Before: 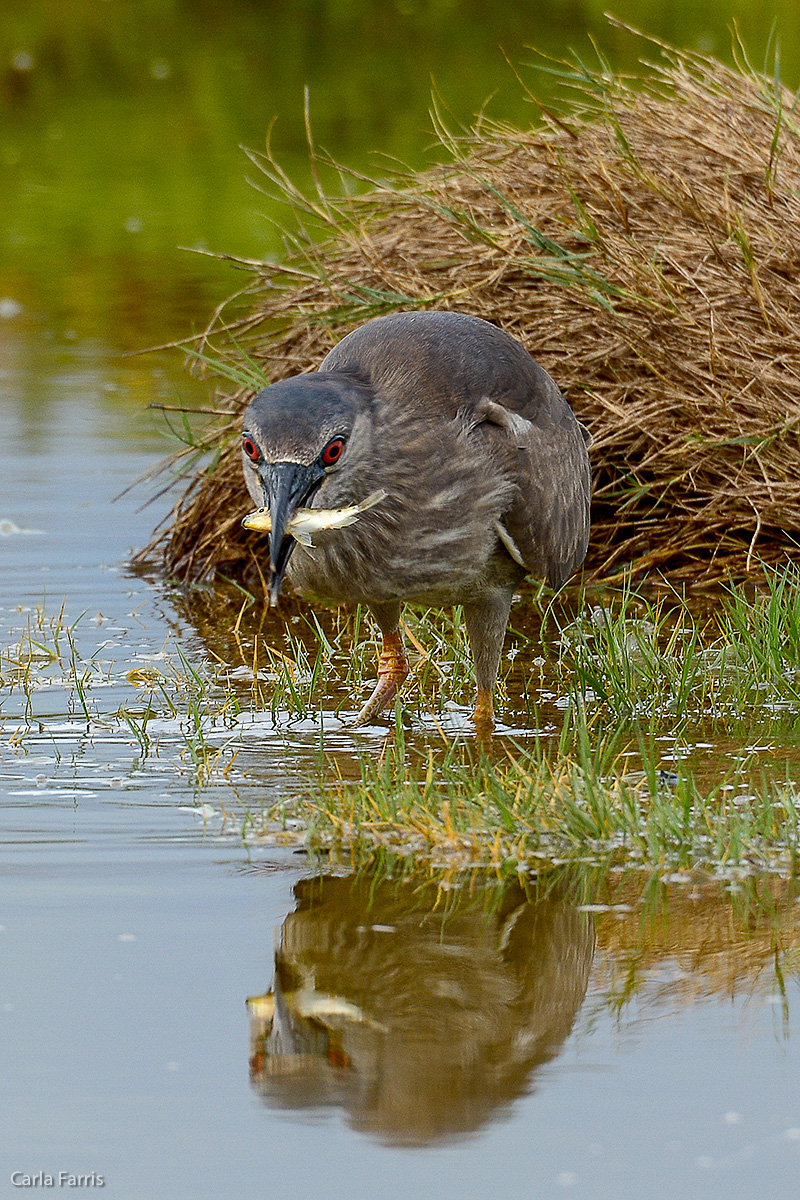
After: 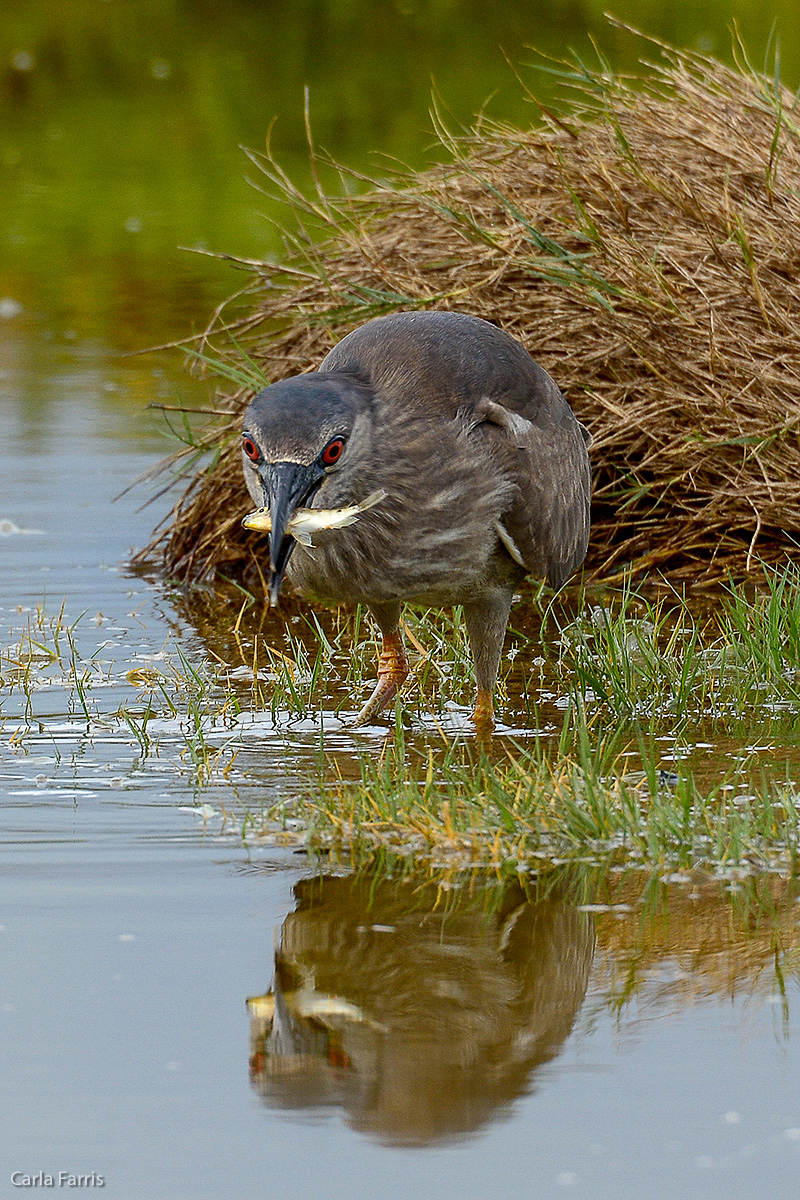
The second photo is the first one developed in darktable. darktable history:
tone equalizer: on, module defaults
base curve: curves: ch0 [(0, 0) (0.303, 0.277) (1, 1)]
